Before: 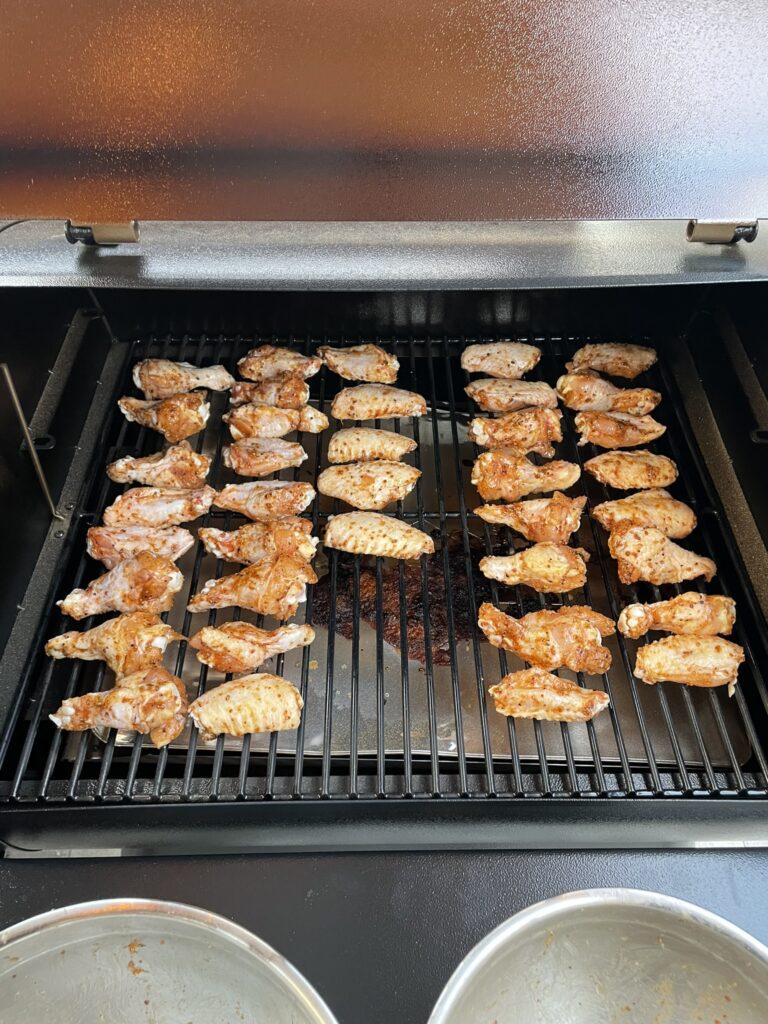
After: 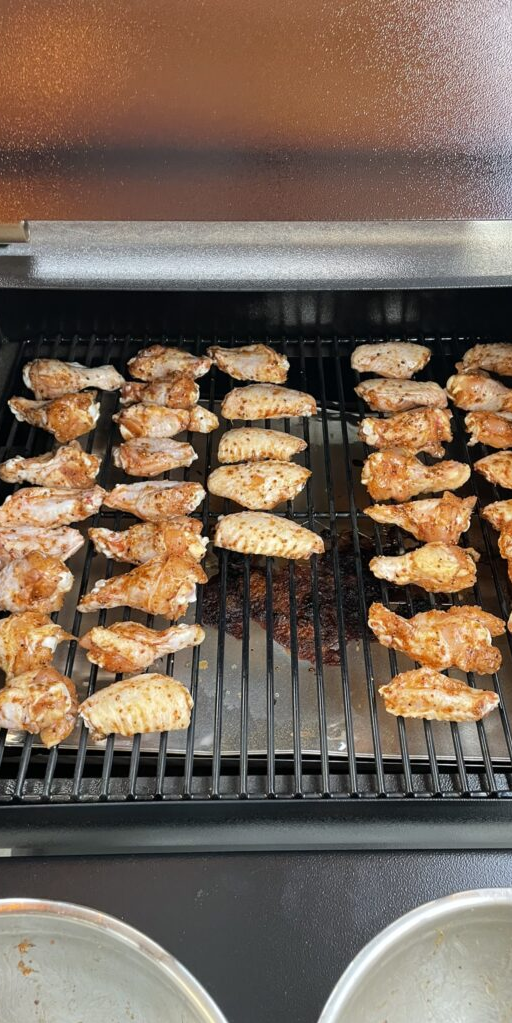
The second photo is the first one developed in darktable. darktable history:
crop and rotate: left 14.428%, right 18.844%
